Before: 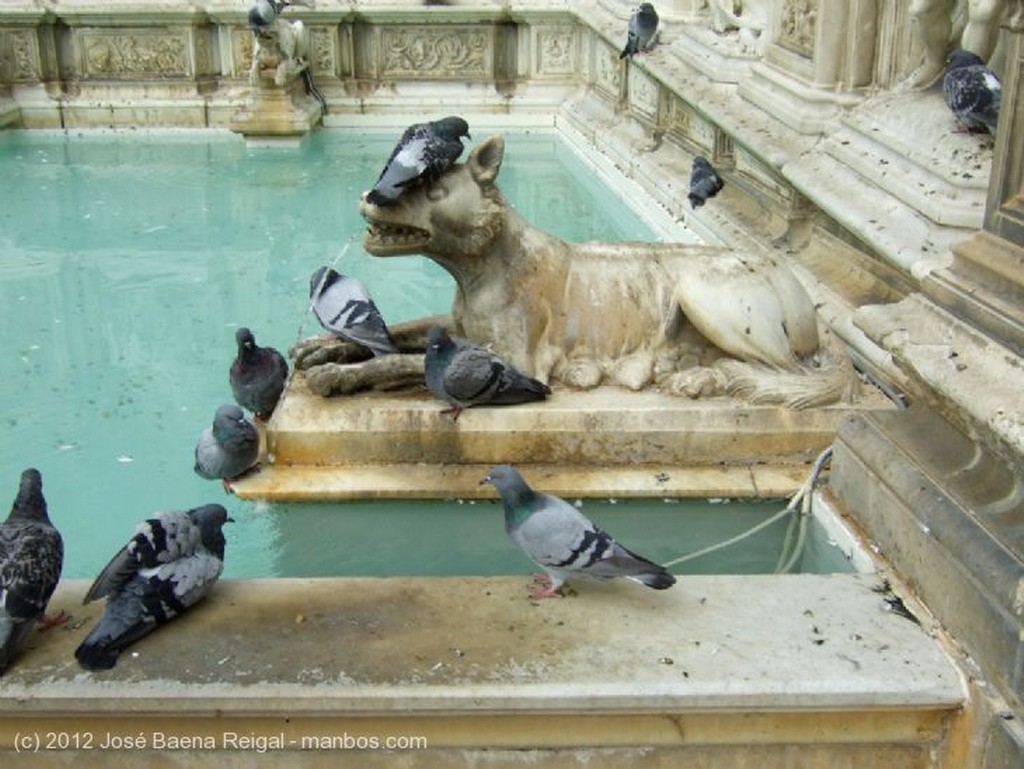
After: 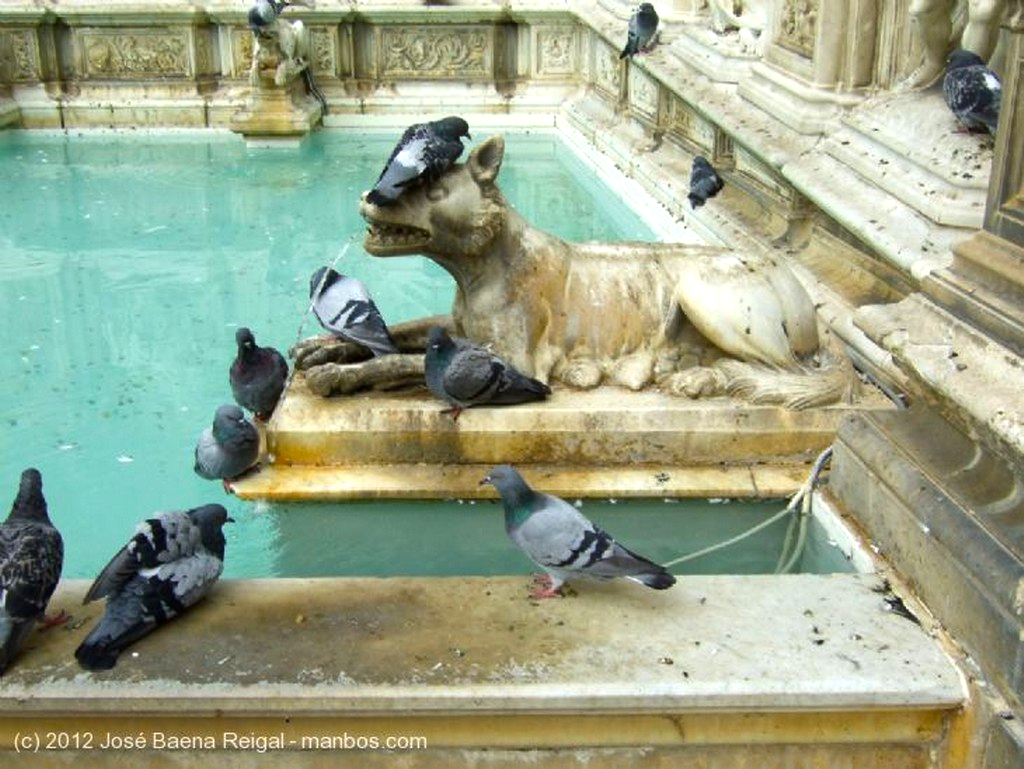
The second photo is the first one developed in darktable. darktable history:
color balance rgb: perceptual saturation grading › global saturation 30.001%, perceptual brilliance grading › highlights 10.98%, perceptual brilliance grading › shadows -10.861%
